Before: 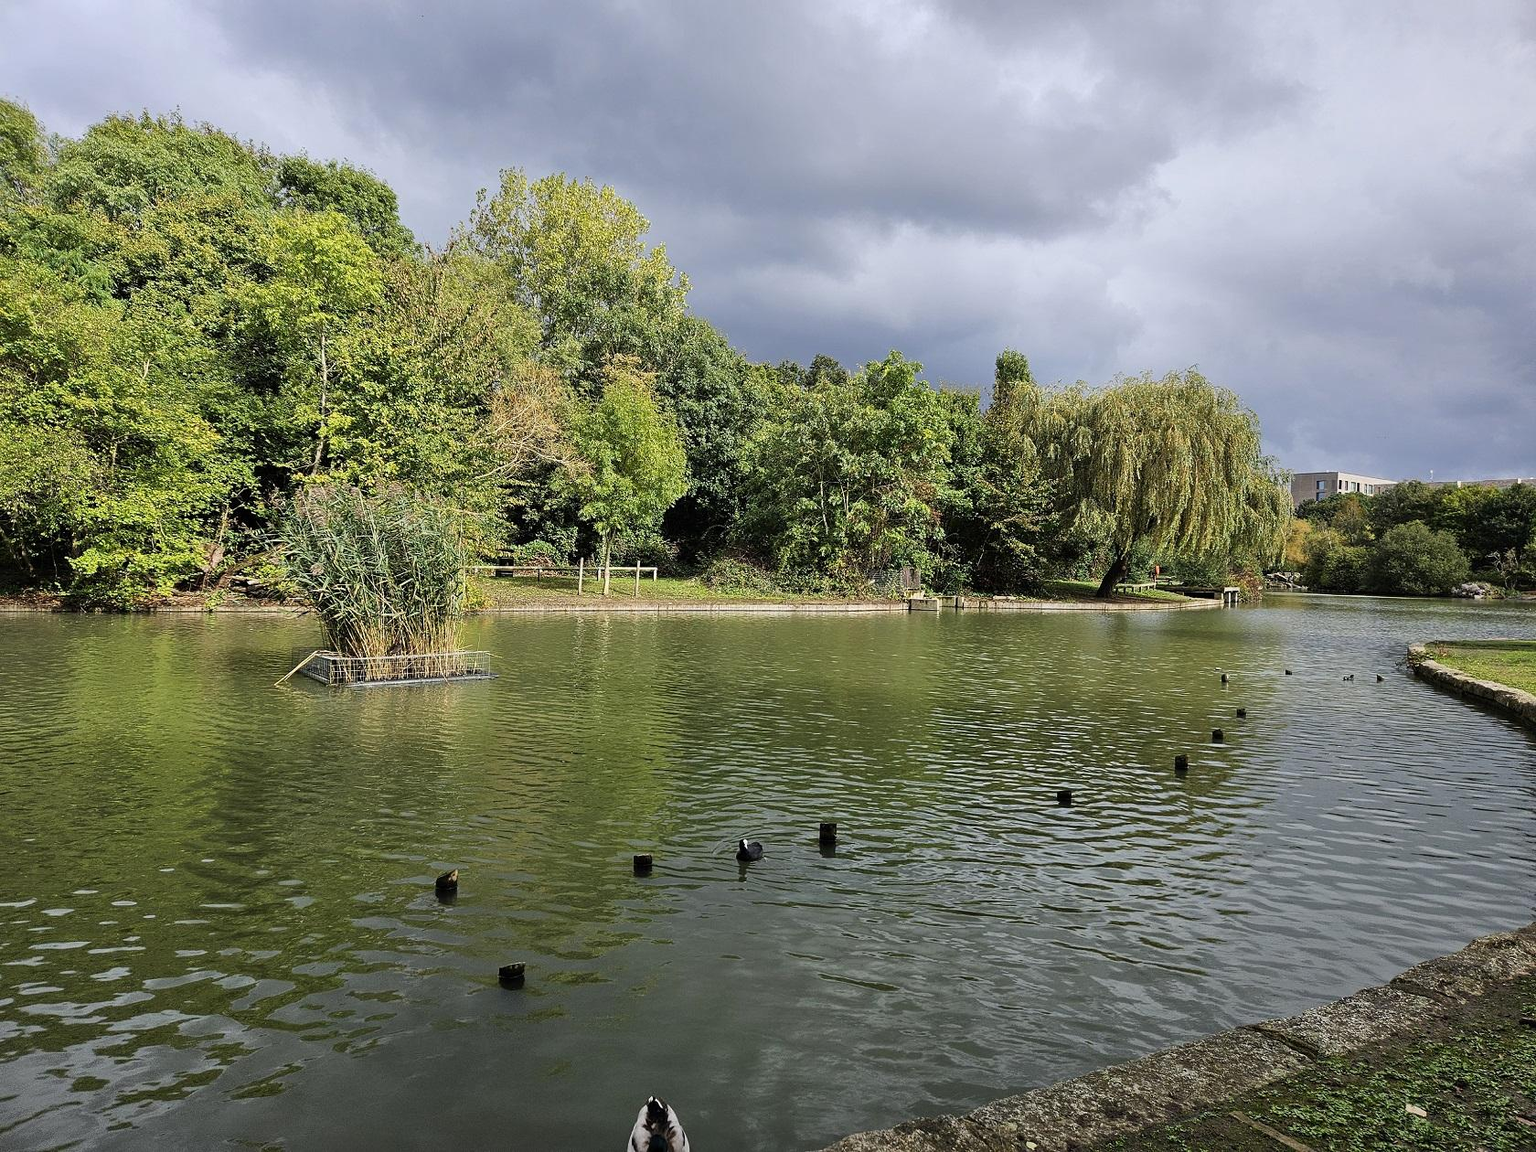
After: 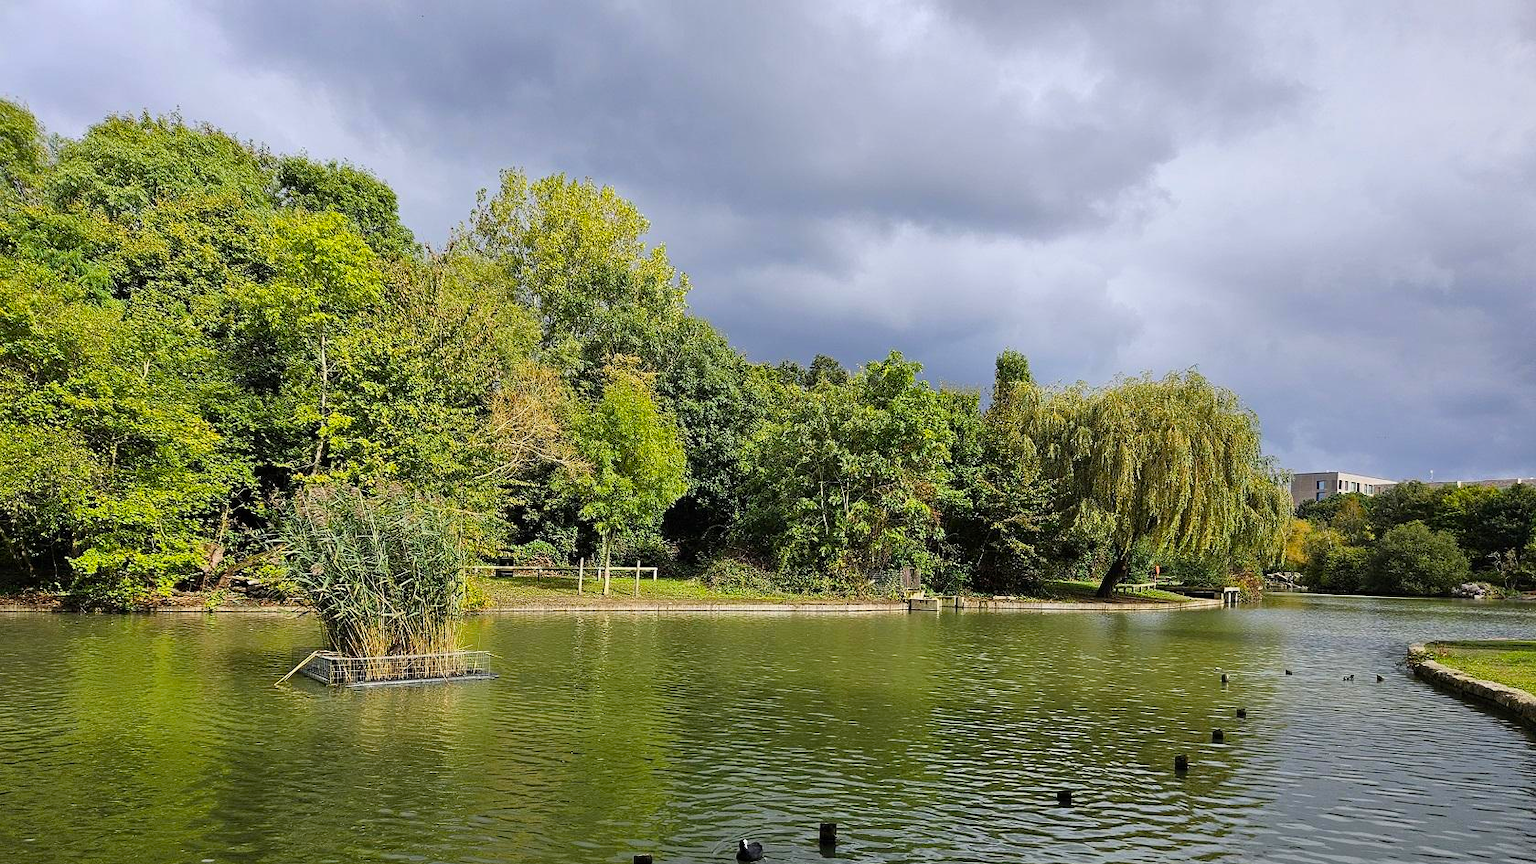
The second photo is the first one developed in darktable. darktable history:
crop: bottom 24.967%
color balance rgb: perceptual saturation grading › global saturation 30%, global vibrance 10%
